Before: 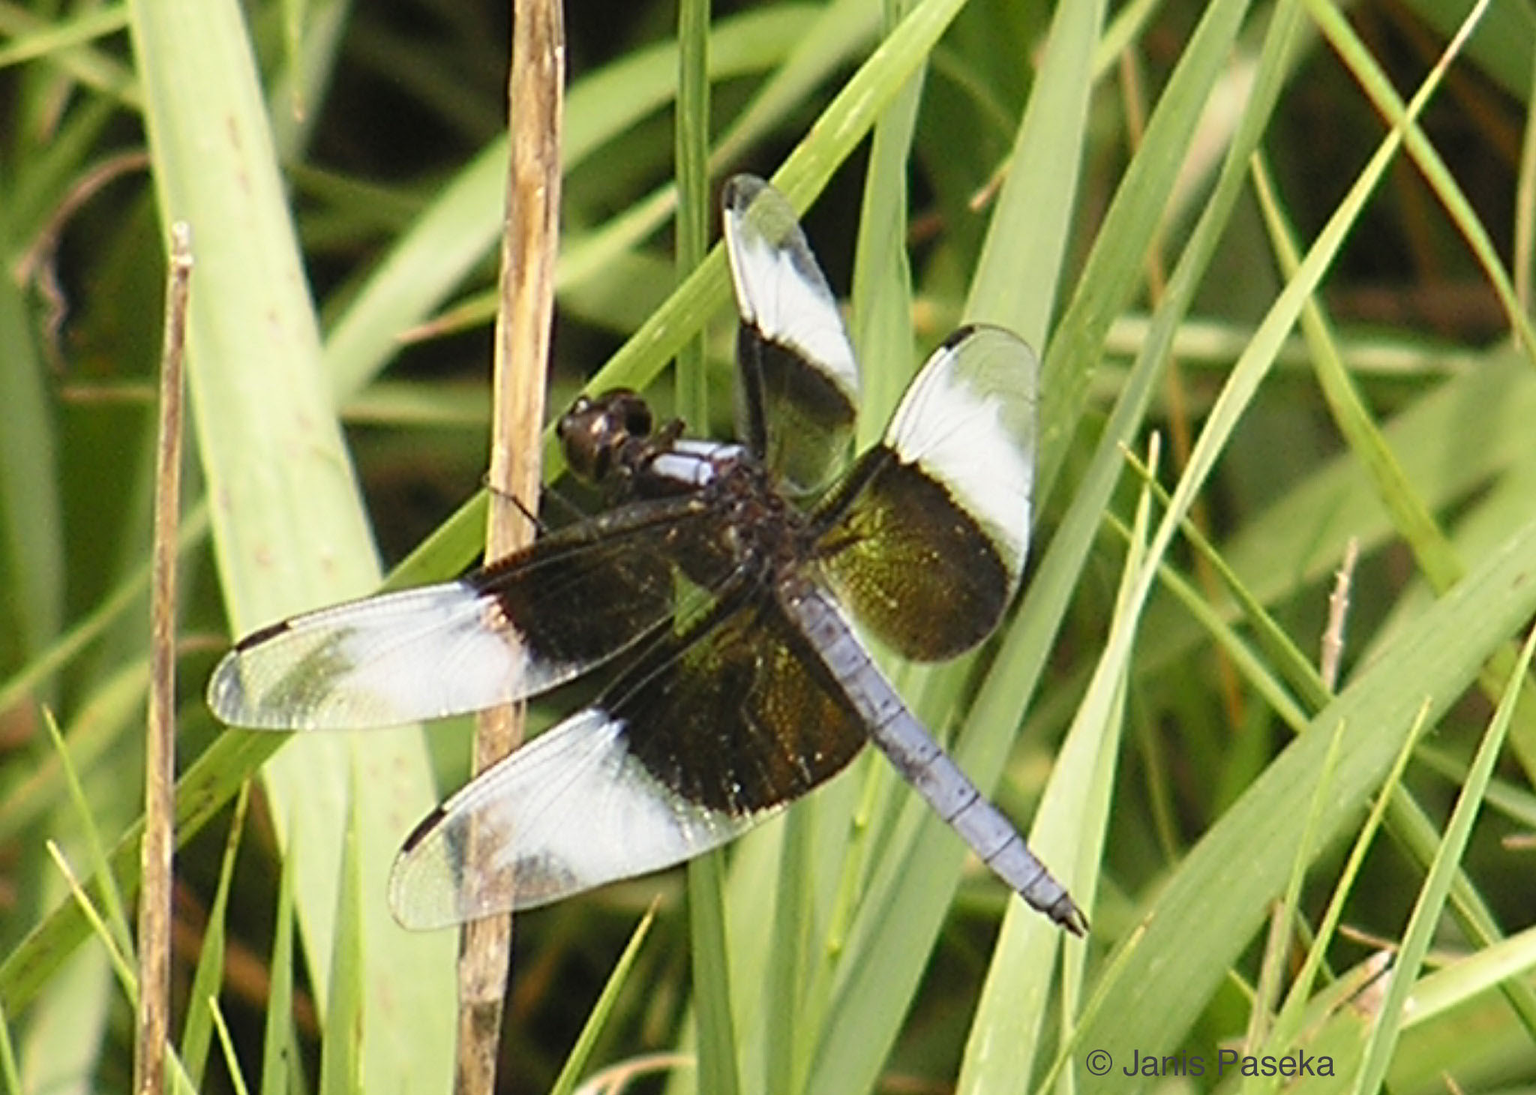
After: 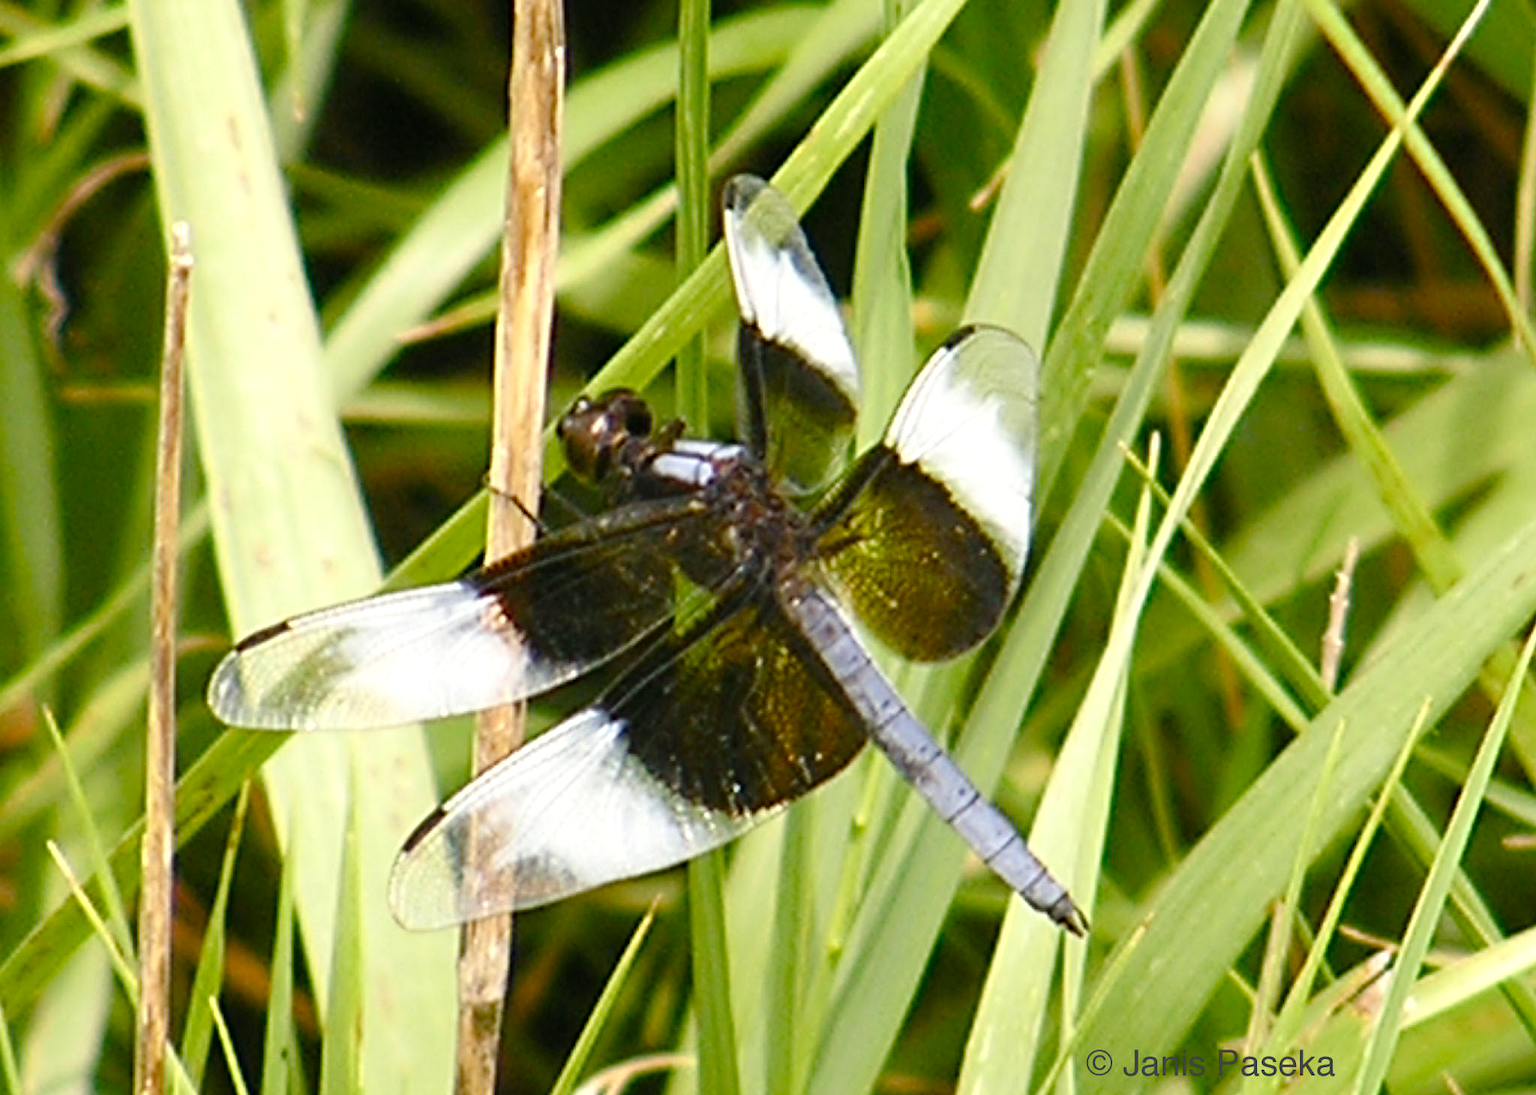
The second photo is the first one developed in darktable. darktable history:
exposure: exposure 0.218 EV, compensate highlight preservation false
color balance rgb: shadows lift › chroma 2.029%, shadows lift › hue 221.75°, perceptual saturation grading › global saturation 27.336%, perceptual saturation grading › highlights -28.907%, perceptual saturation grading › mid-tones 15.148%, perceptual saturation grading › shadows 33.014%
